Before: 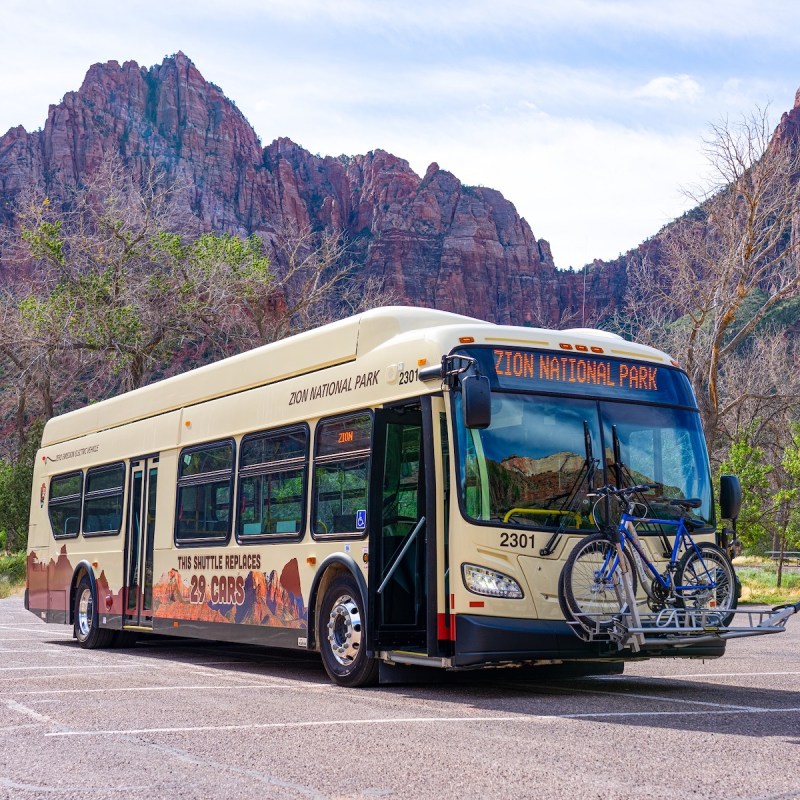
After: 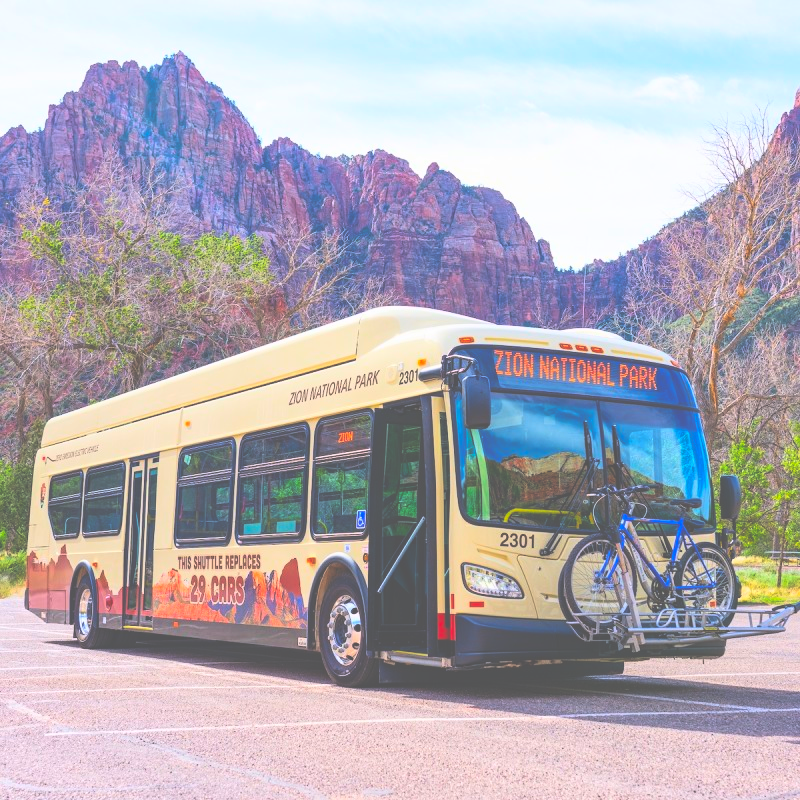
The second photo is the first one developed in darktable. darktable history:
contrast brightness saturation: contrast 0.197, brightness 0.202, saturation 0.815
exposure: black level correction -0.062, exposure -0.05 EV, compensate highlight preservation false
